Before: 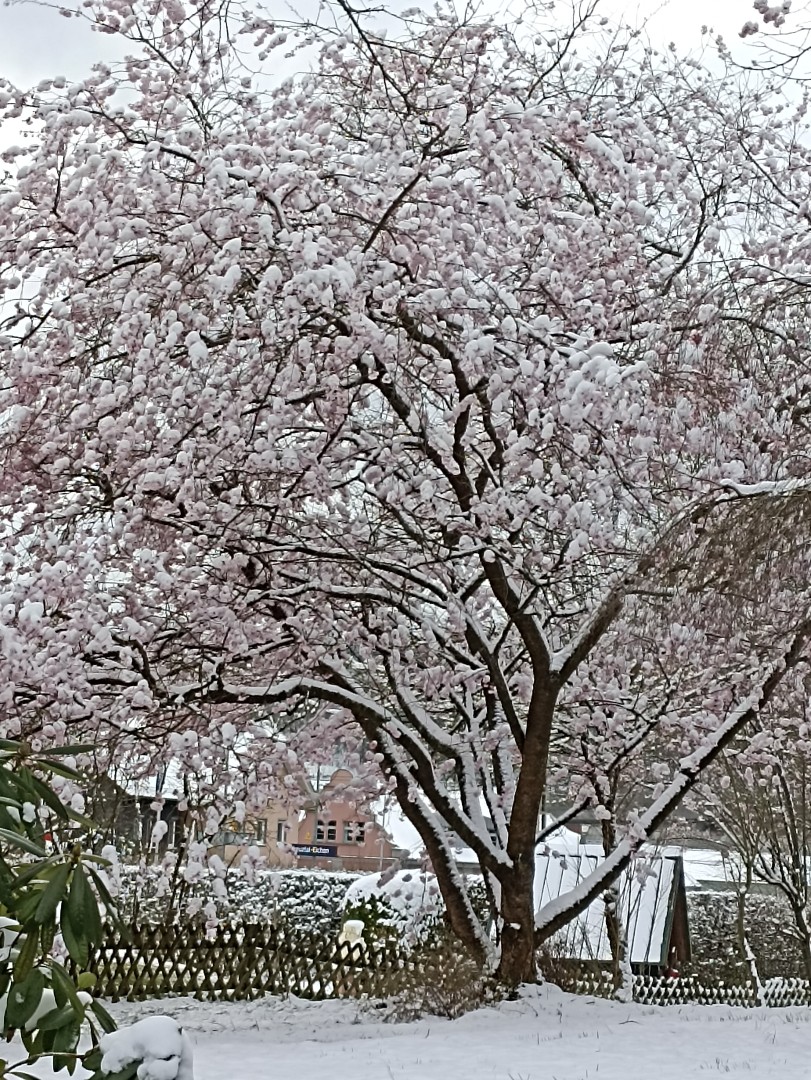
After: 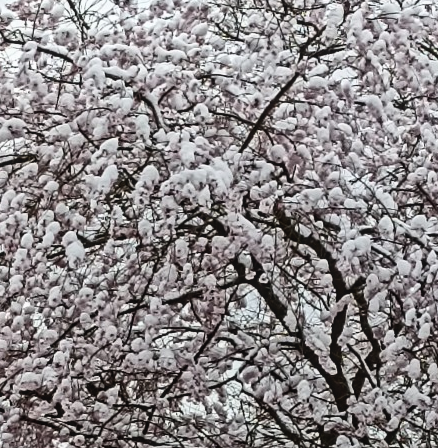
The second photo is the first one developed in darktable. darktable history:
crop: left 15.195%, top 9.282%, right 30.765%, bottom 49.17%
local contrast: detail 110%
color balance rgb: power › luminance -14.829%, perceptual saturation grading › global saturation 0.538%, global vibrance 9.902%
contrast brightness saturation: contrast 0.222
